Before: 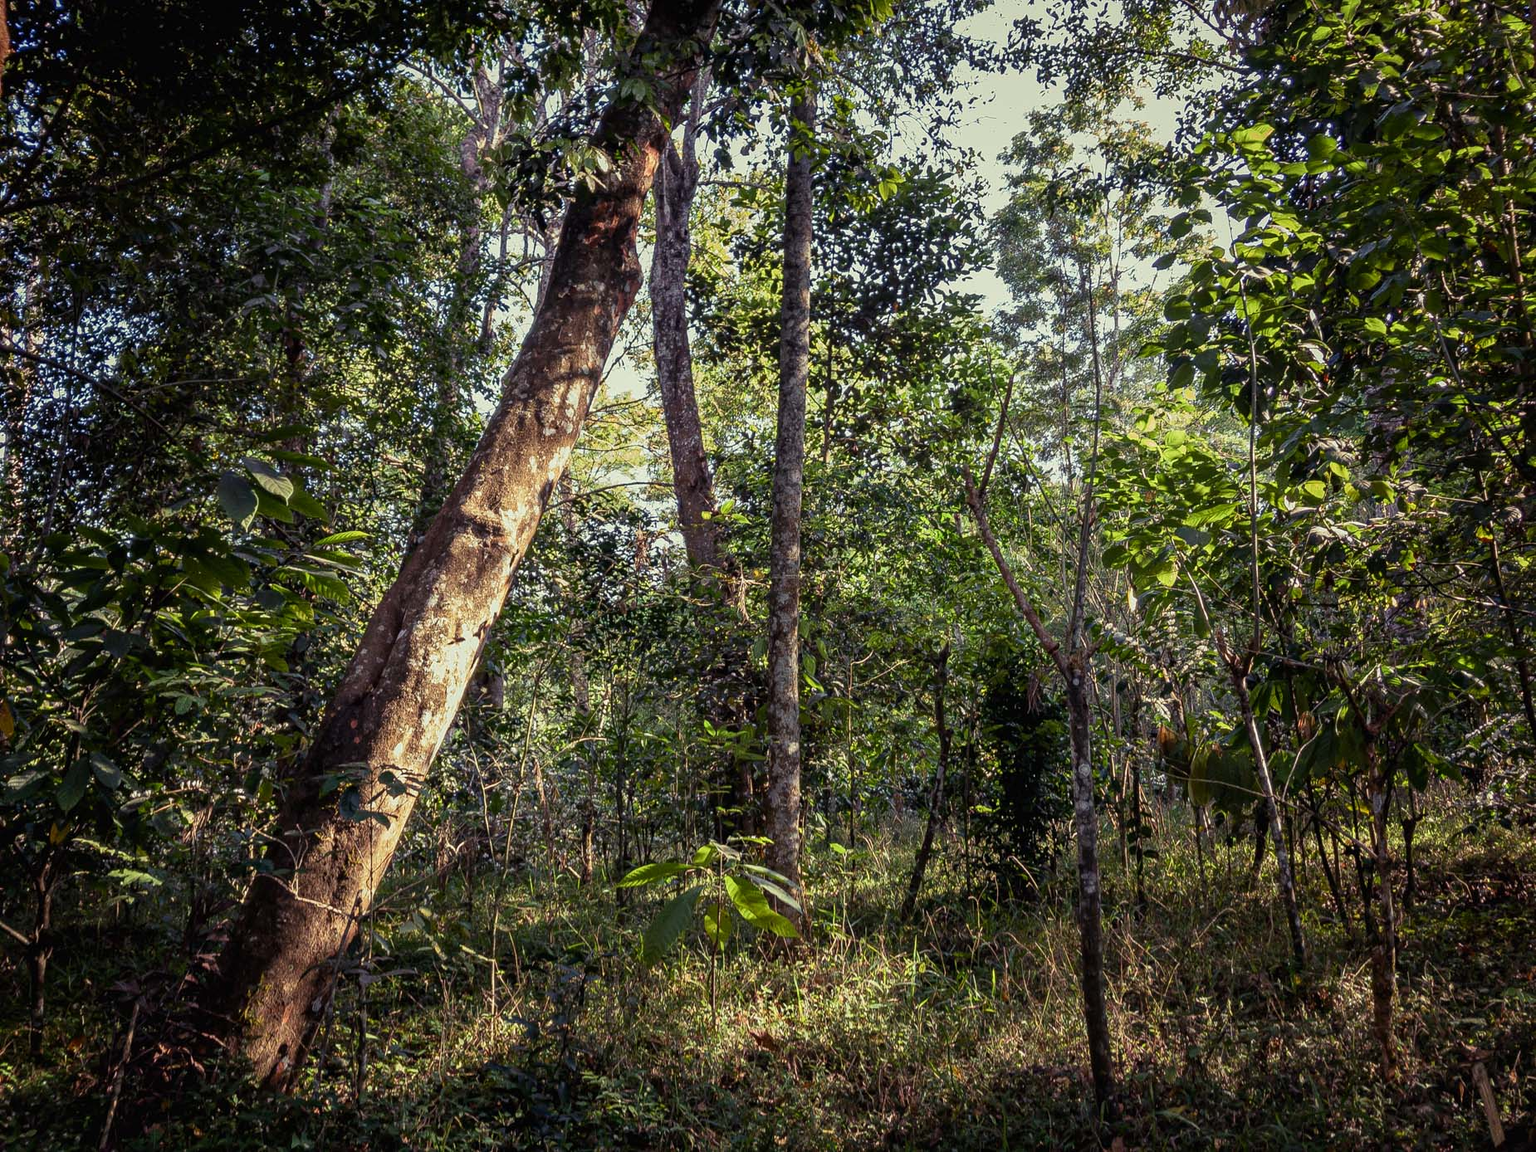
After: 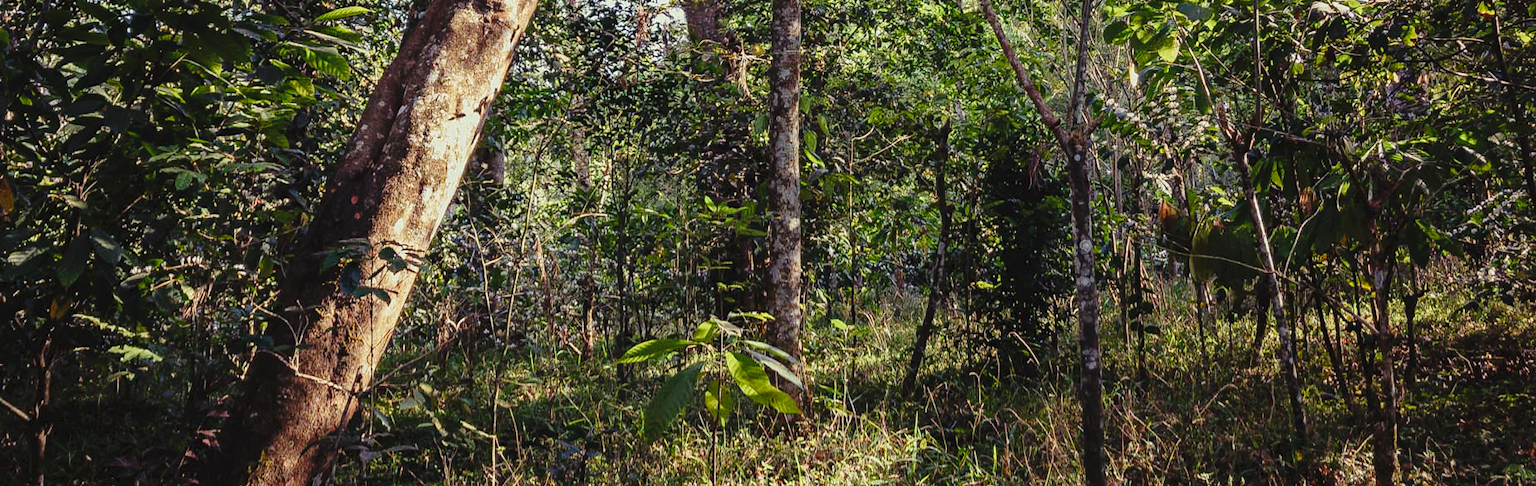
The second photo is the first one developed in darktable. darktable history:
tone curve: curves: ch0 [(0, 0) (0.003, 0.047) (0.011, 0.051) (0.025, 0.061) (0.044, 0.075) (0.069, 0.09) (0.1, 0.102) (0.136, 0.125) (0.177, 0.173) (0.224, 0.226) (0.277, 0.303) (0.335, 0.388) (0.399, 0.469) (0.468, 0.545) (0.543, 0.623) (0.623, 0.695) (0.709, 0.766) (0.801, 0.832) (0.898, 0.905) (1, 1)], preserve colors none
crop: top 45.551%, bottom 12.262%
